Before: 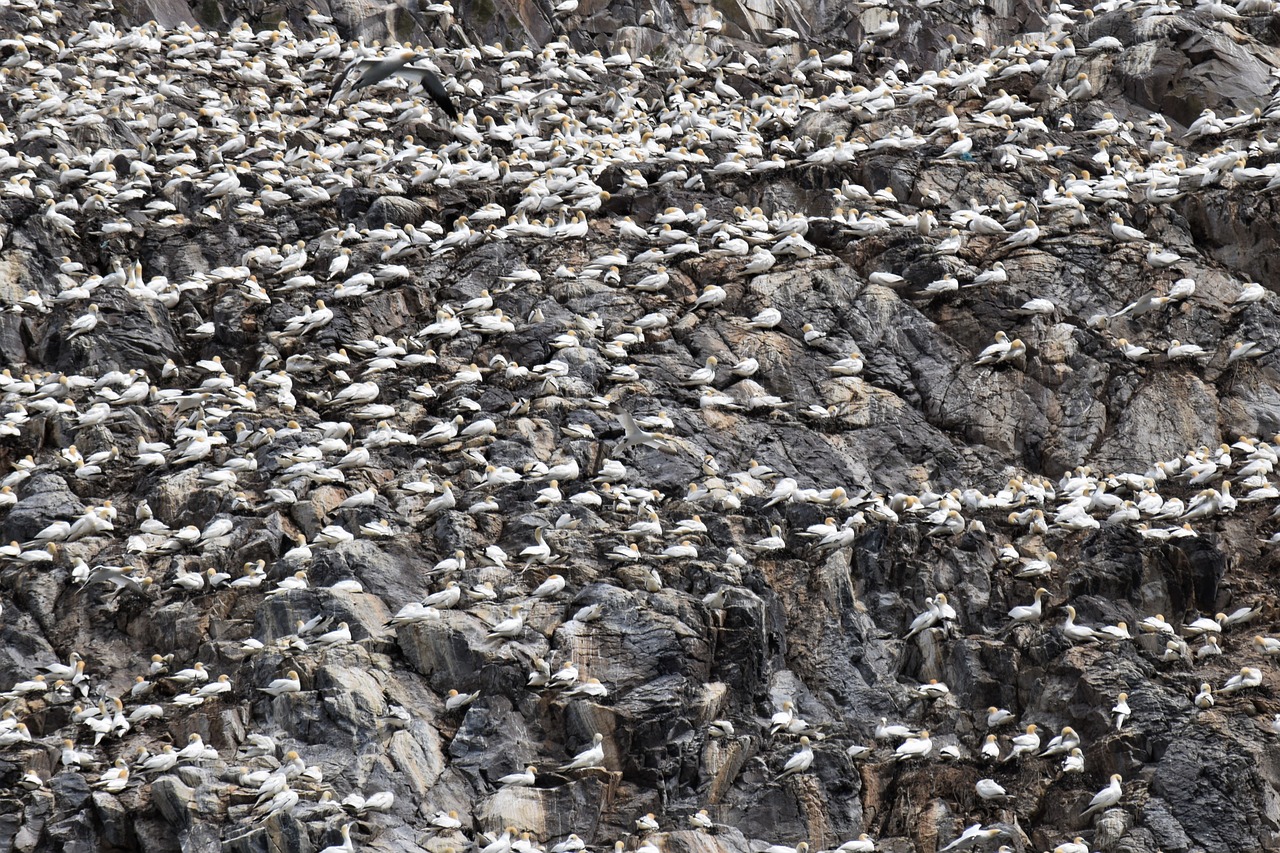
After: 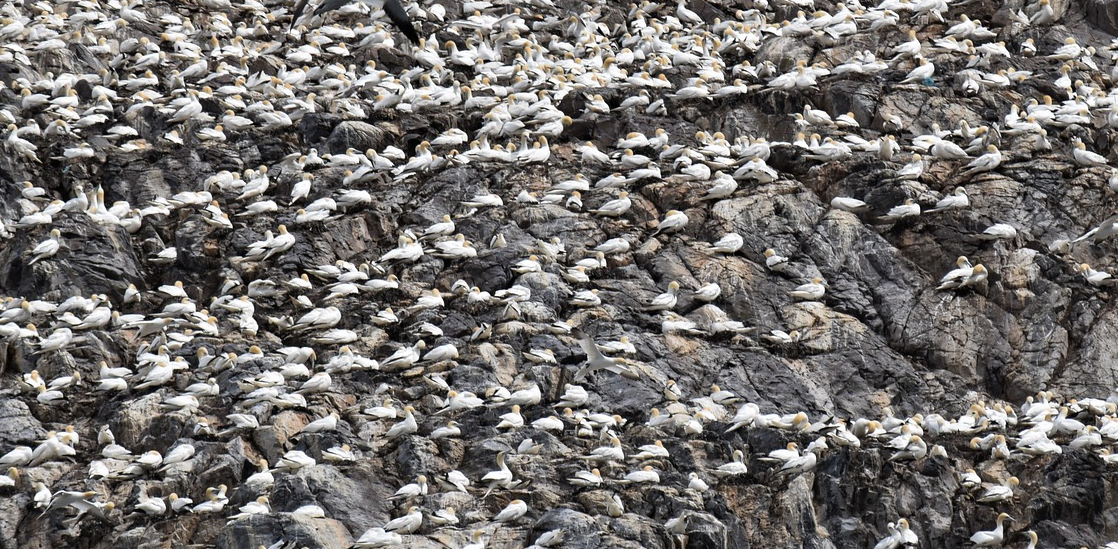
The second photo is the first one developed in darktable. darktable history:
crop: left 2.983%, top 8.903%, right 9.623%, bottom 26.719%
